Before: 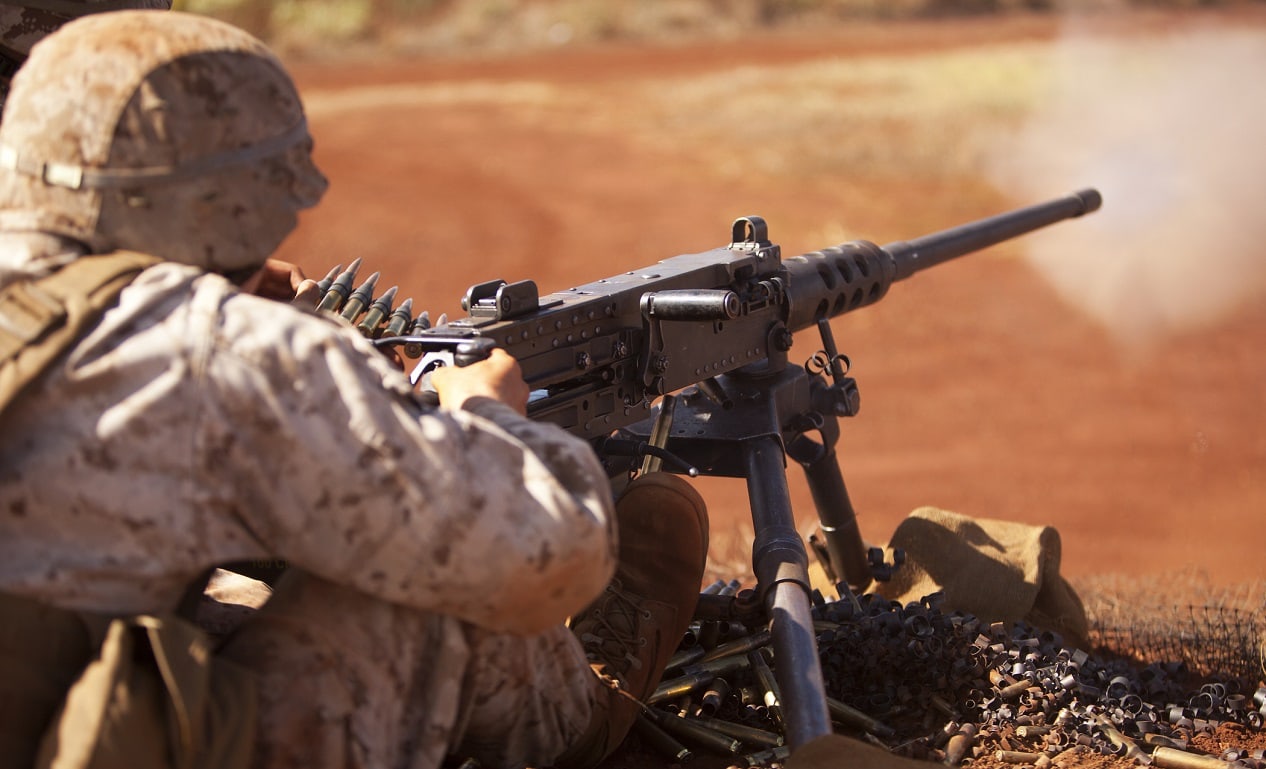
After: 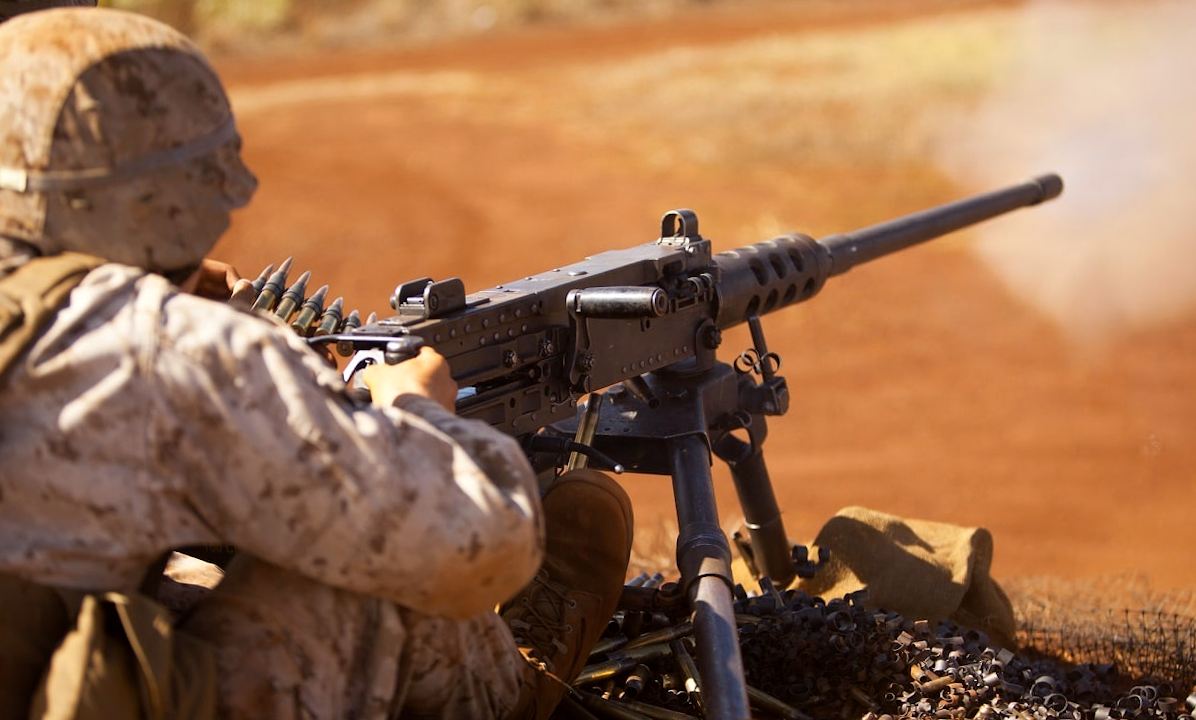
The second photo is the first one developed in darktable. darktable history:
rotate and perspective: rotation 0.062°, lens shift (vertical) 0.115, lens shift (horizontal) -0.133, crop left 0.047, crop right 0.94, crop top 0.061, crop bottom 0.94
color contrast: green-magenta contrast 0.8, blue-yellow contrast 1.1, unbound 0
tone equalizer: on, module defaults
